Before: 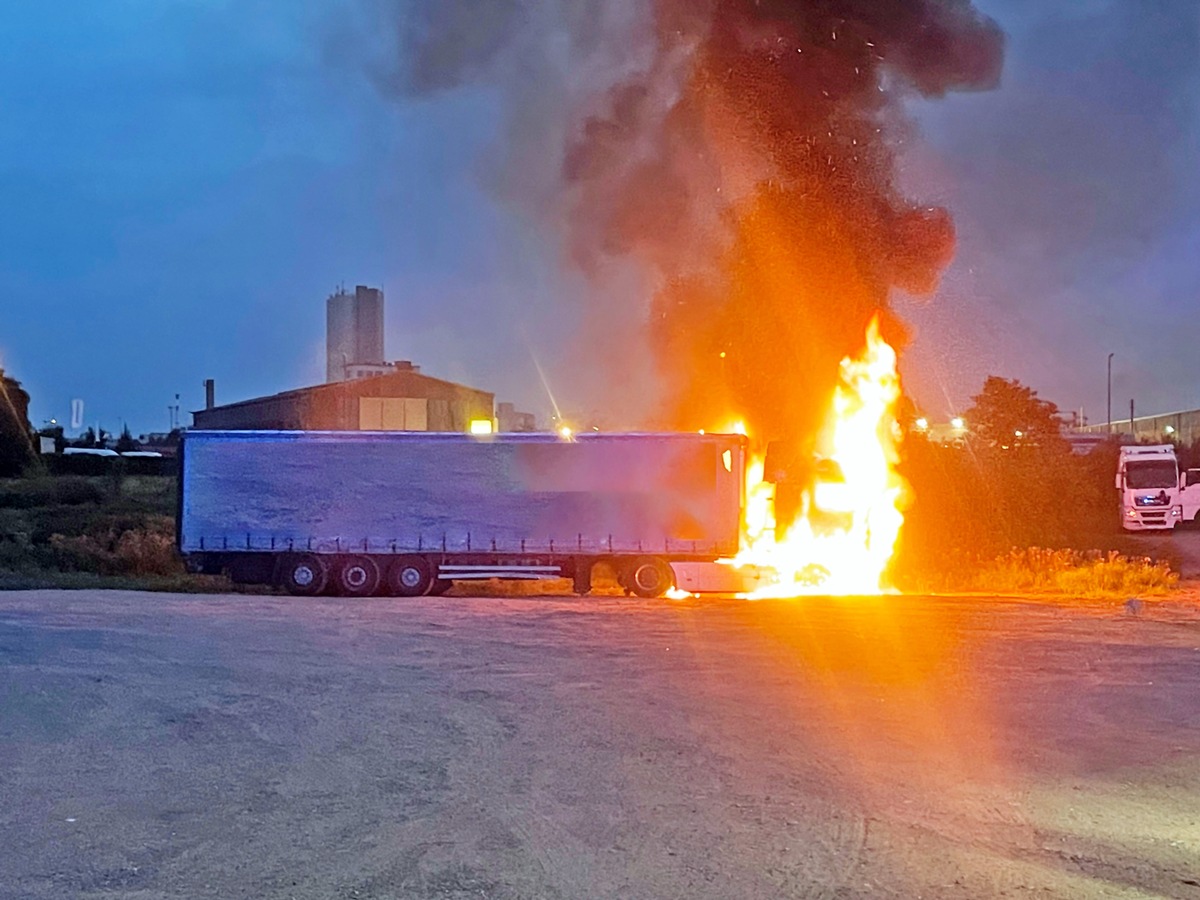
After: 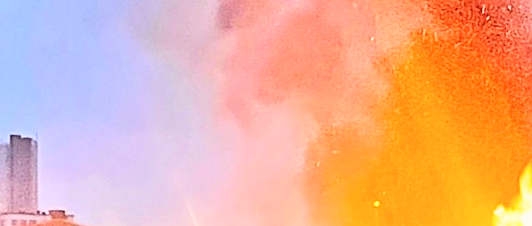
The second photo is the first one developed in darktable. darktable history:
sharpen: on, module defaults
tone equalizer: -7 EV 0.16 EV, -6 EV 0.613 EV, -5 EV 1.17 EV, -4 EV 1.37 EV, -3 EV 1.16 EV, -2 EV 0.6 EV, -1 EV 0.146 EV
base curve: curves: ch0 [(0, 0) (0.007, 0.004) (0.027, 0.03) (0.046, 0.07) (0.207, 0.54) (0.442, 0.872) (0.673, 0.972) (1, 1)]
crop: left 28.881%, top 16.877%, right 26.739%, bottom 57.912%
color correction: highlights a* 6.47, highlights b* 8.05, shadows a* 6.22, shadows b* 7.29, saturation 0.896
